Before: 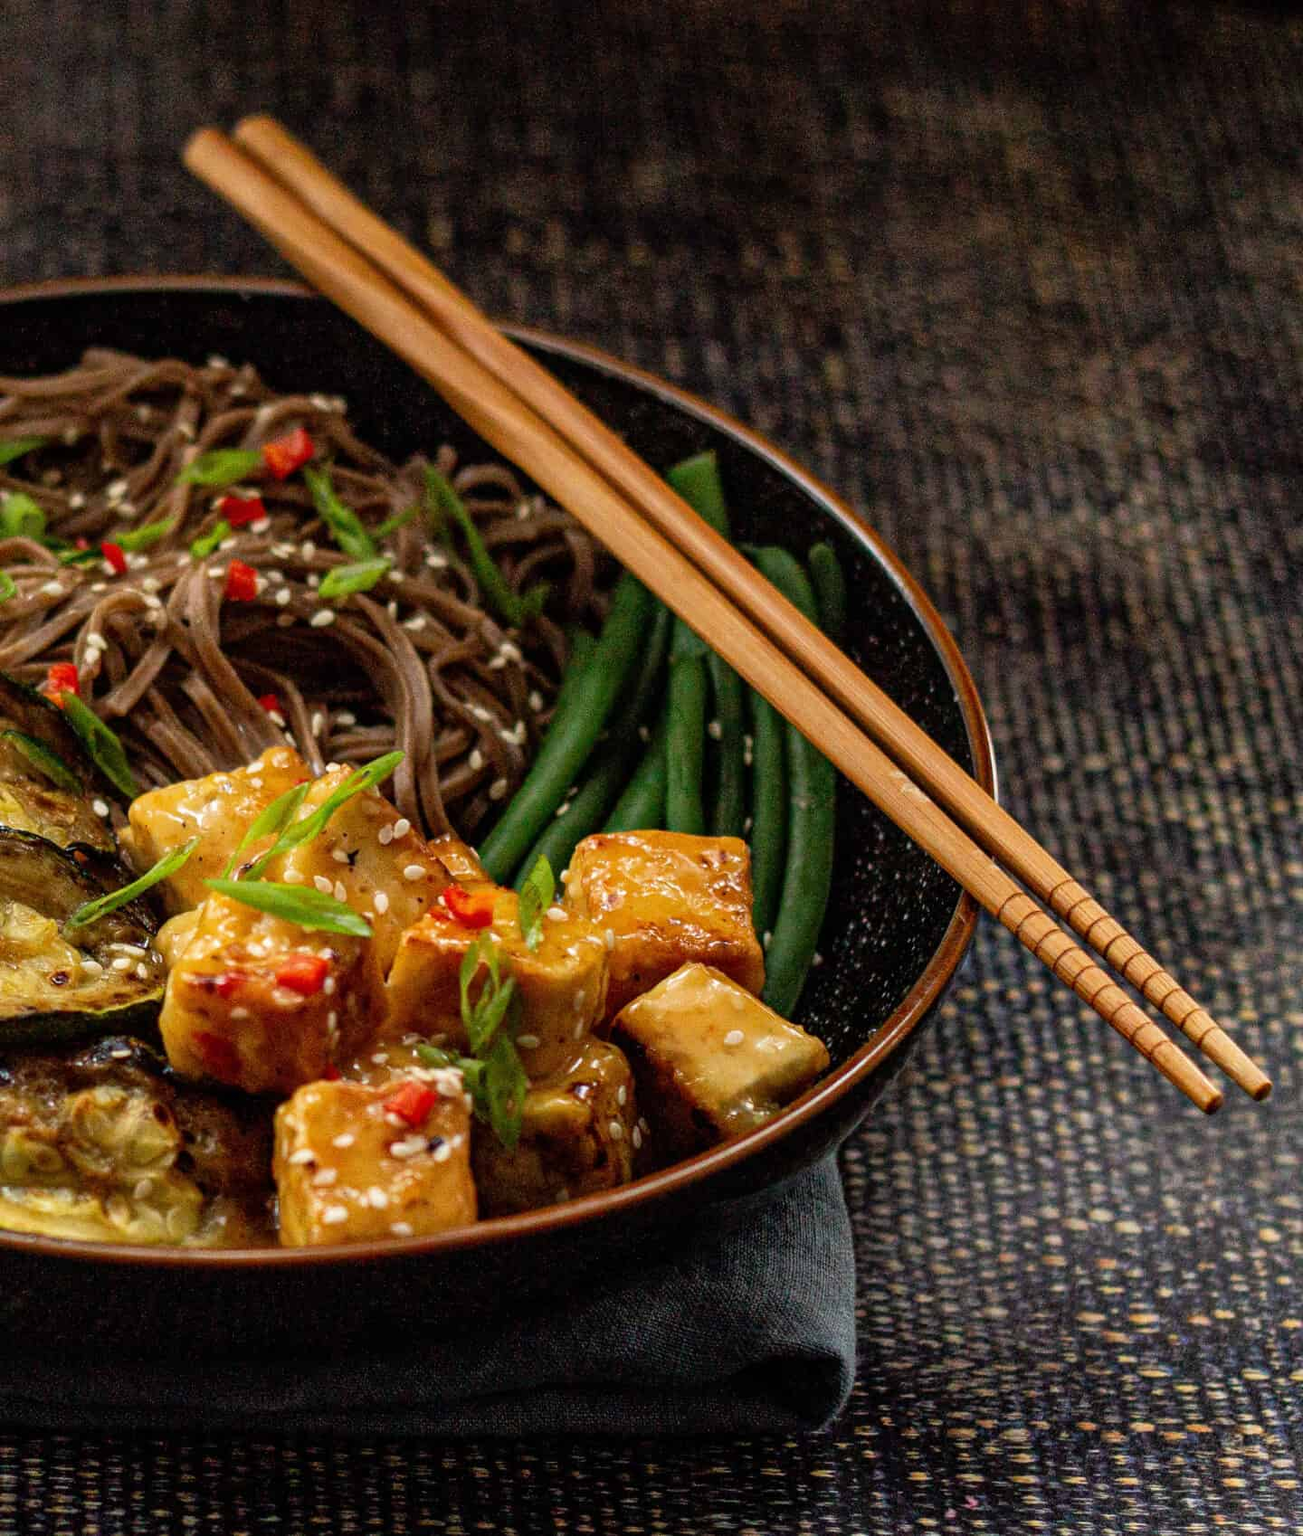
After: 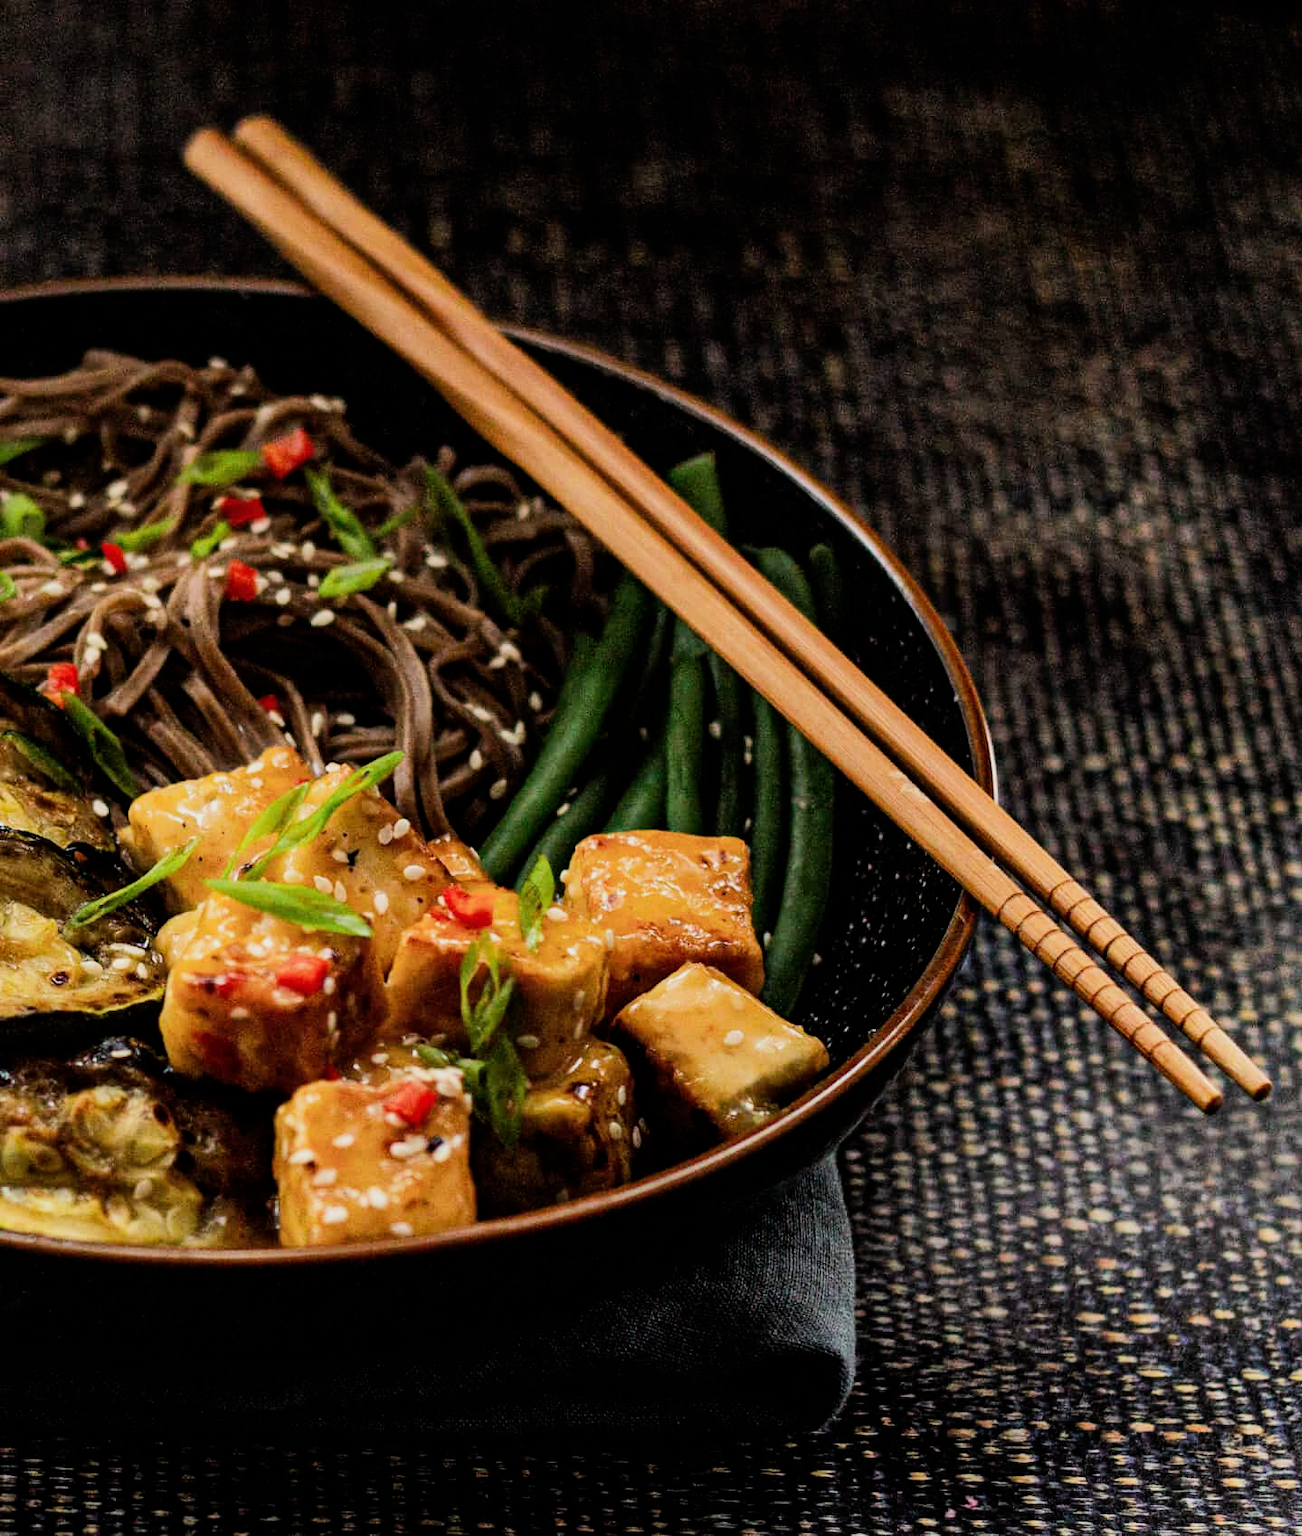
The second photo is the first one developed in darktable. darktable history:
filmic rgb: black relative exposure -7.65 EV, white relative exposure 4.56 EV, hardness 3.61
tone equalizer: -8 EV -0.75 EV, -7 EV -0.7 EV, -6 EV -0.6 EV, -5 EV -0.4 EV, -3 EV 0.4 EV, -2 EV 0.6 EV, -1 EV 0.7 EV, +0 EV 0.75 EV, edges refinement/feathering 500, mask exposure compensation -1.57 EV, preserve details no
